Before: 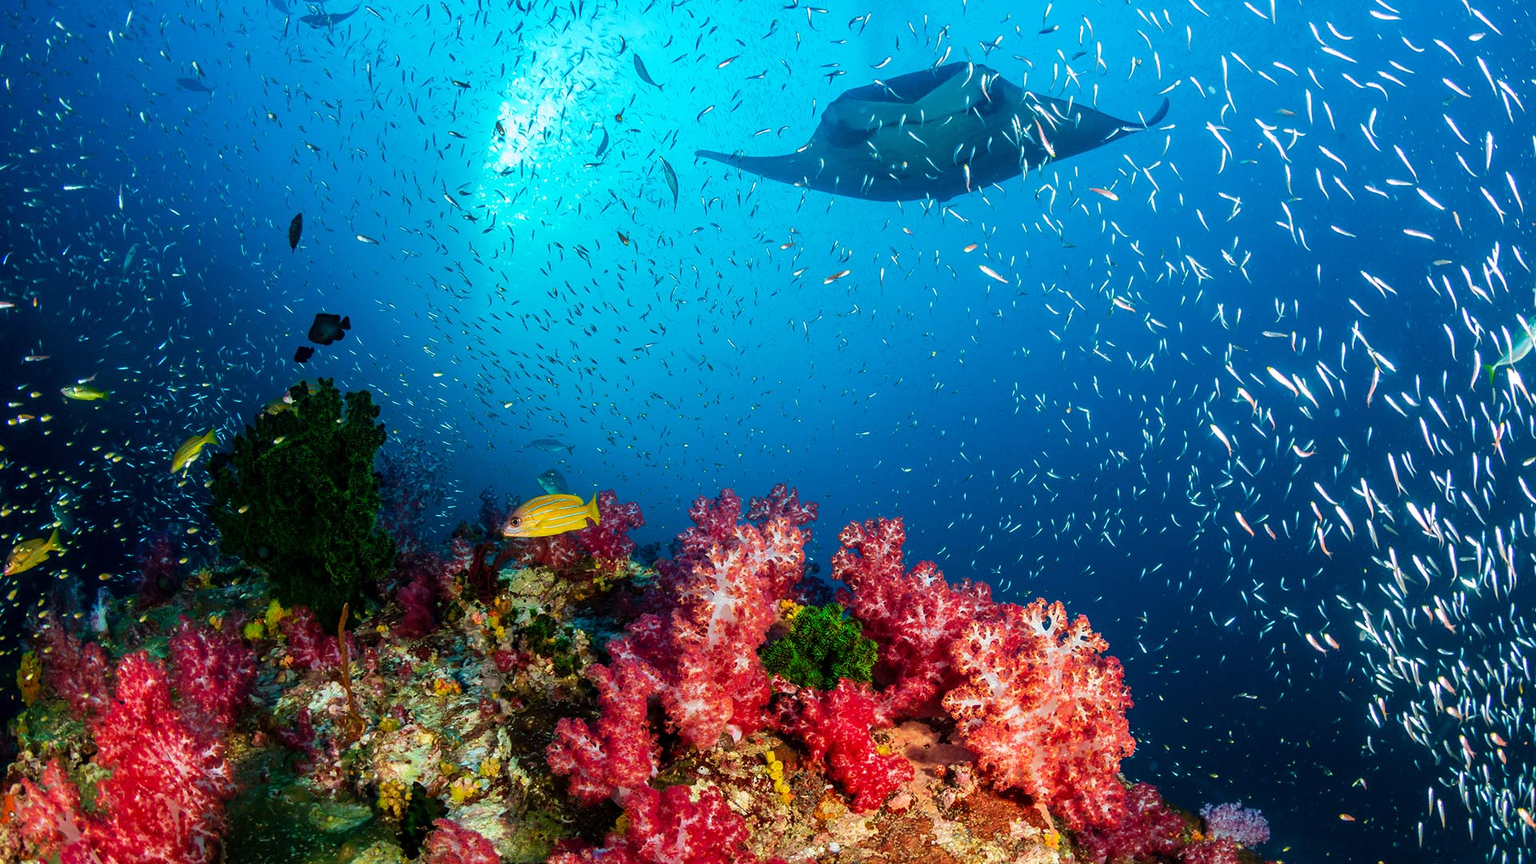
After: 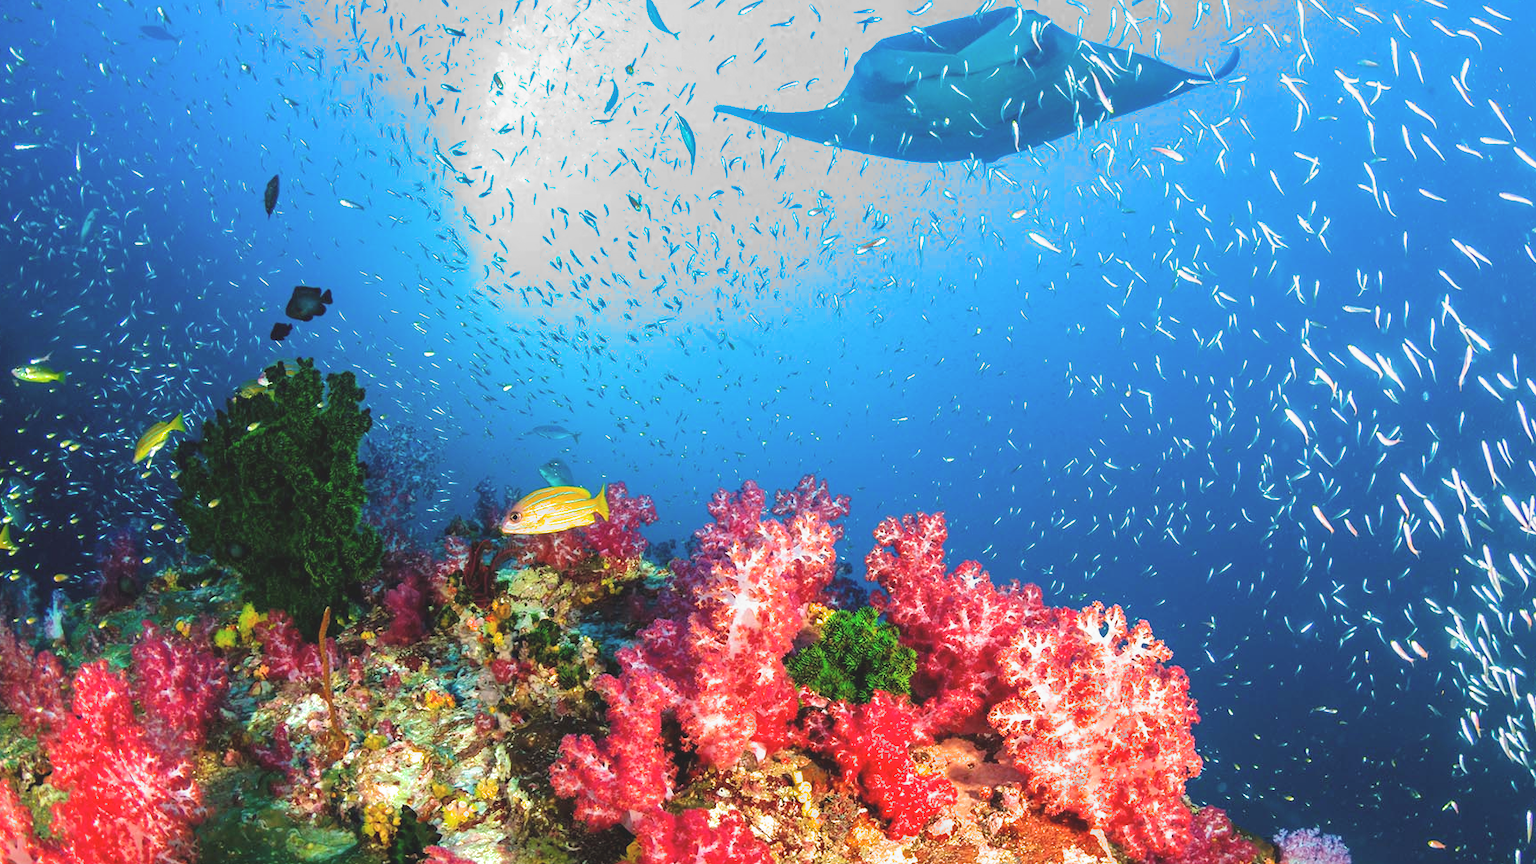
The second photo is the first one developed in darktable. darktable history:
crop: left 3.305%, top 6.436%, right 6.389%, bottom 3.258%
filmic rgb: black relative exposure -15 EV, white relative exposure 3 EV, threshold 6 EV, target black luminance 0%, hardness 9.27, latitude 99%, contrast 0.912, shadows ↔ highlights balance 0.505%, add noise in highlights 0, color science v3 (2019), use custom middle-gray values true, iterations of high-quality reconstruction 0, contrast in highlights soft, enable highlight reconstruction true
tone equalizer: on, module defaults
shadows and highlights: shadows -20, white point adjustment -2, highlights -35
exposure: black level correction 0, exposure 1.5 EV, compensate highlight preservation false
color balance: lift [1.01, 1, 1, 1], gamma [1.097, 1, 1, 1], gain [0.85, 1, 1, 1]
